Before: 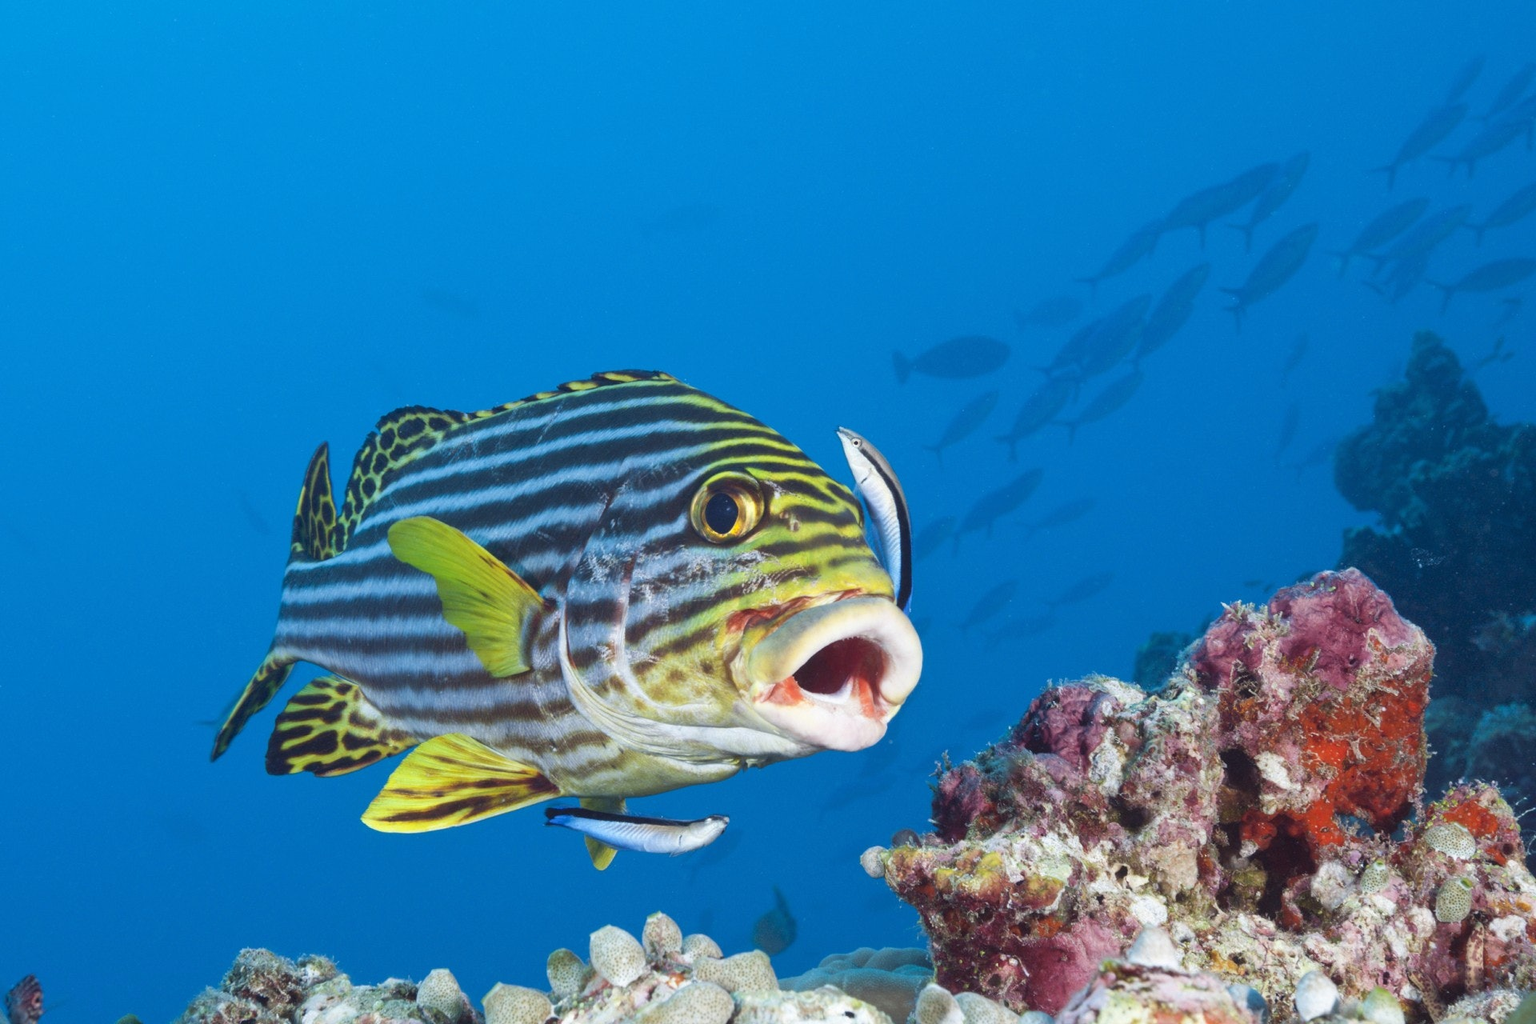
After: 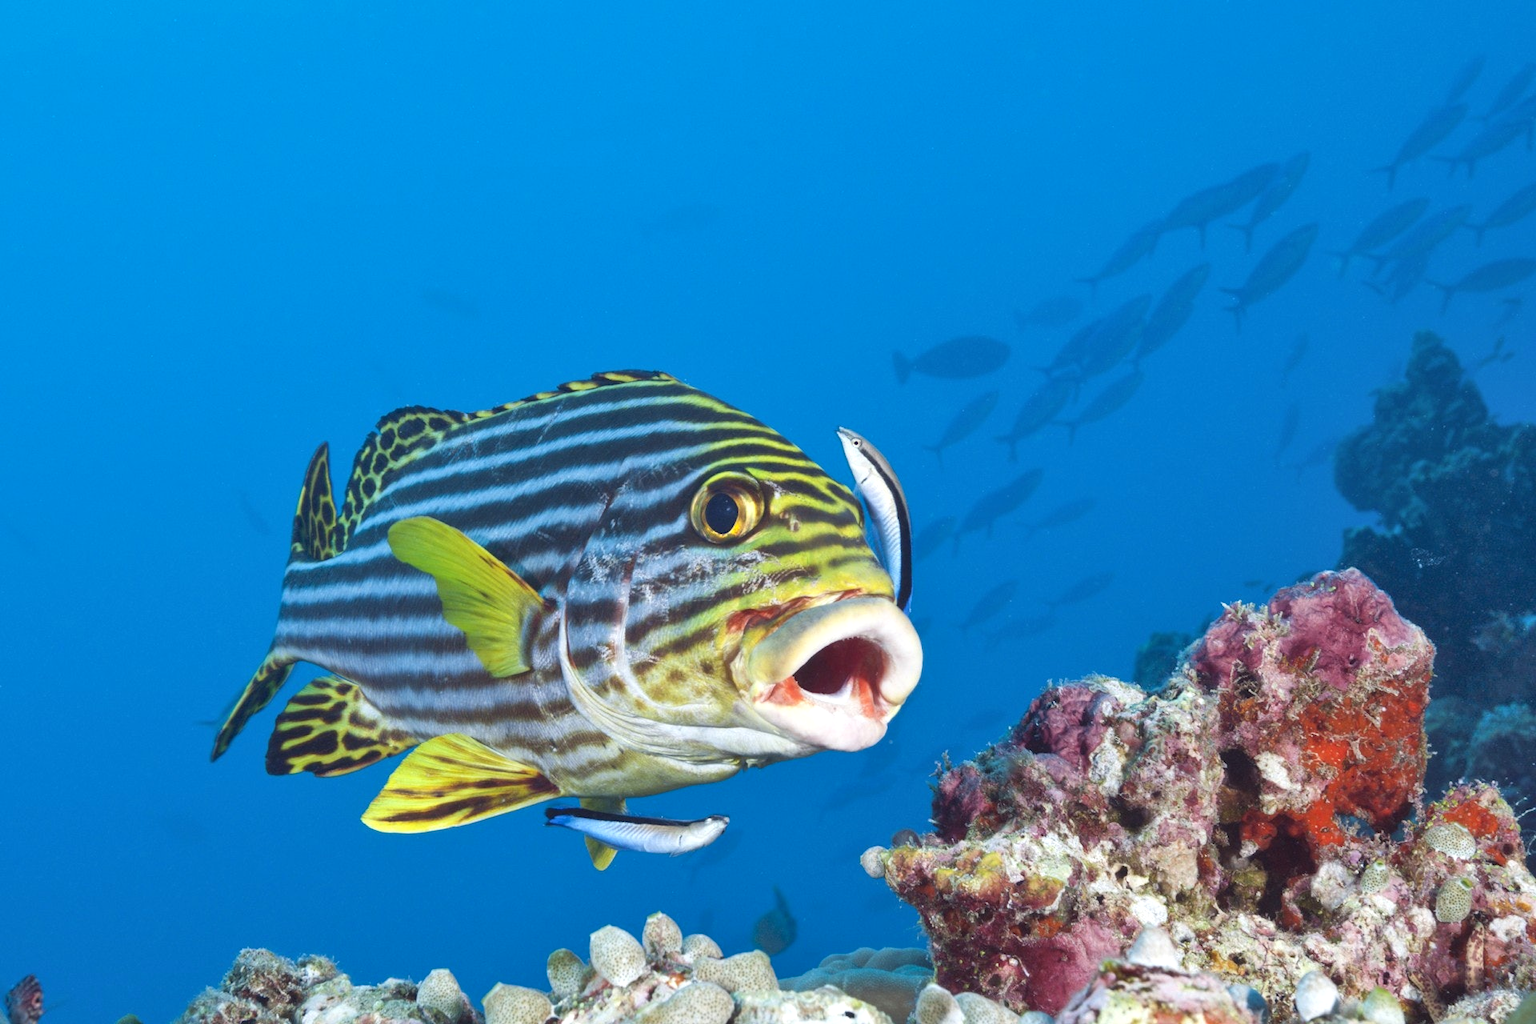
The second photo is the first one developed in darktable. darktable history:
exposure: exposure 0.211 EV, compensate highlight preservation false
shadows and highlights: soften with gaussian
